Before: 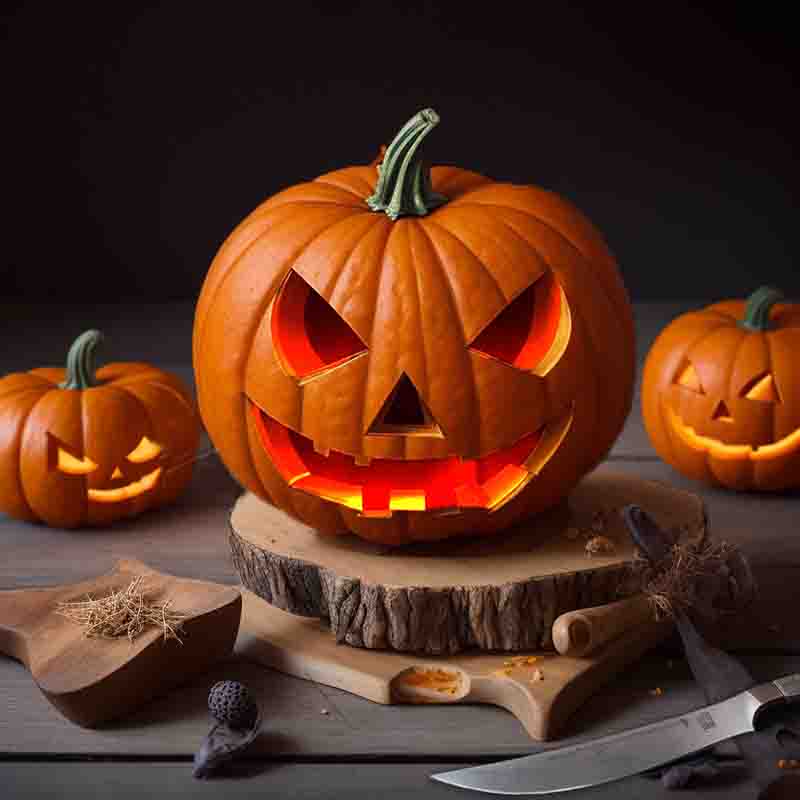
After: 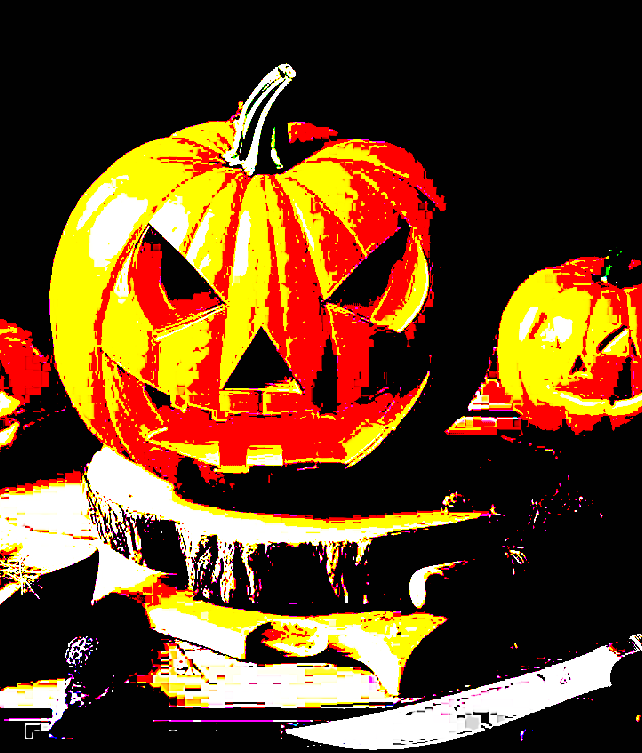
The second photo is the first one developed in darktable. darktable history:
crop and rotate: left 17.959%, top 5.771%, right 1.742%
sharpen: radius 1.4, amount 1.25, threshold 0.7
base curve: curves: ch0 [(0, 0) (0.007, 0.004) (0.027, 0.03) (0.046, 0.07) (0.207, 0.54) (0.442, 0.872) (0.673, 0.972) (1, 1)], preserve colors none
exposure: black level correction 0.1, exposure 3 EV, compensate highlight preservation false
